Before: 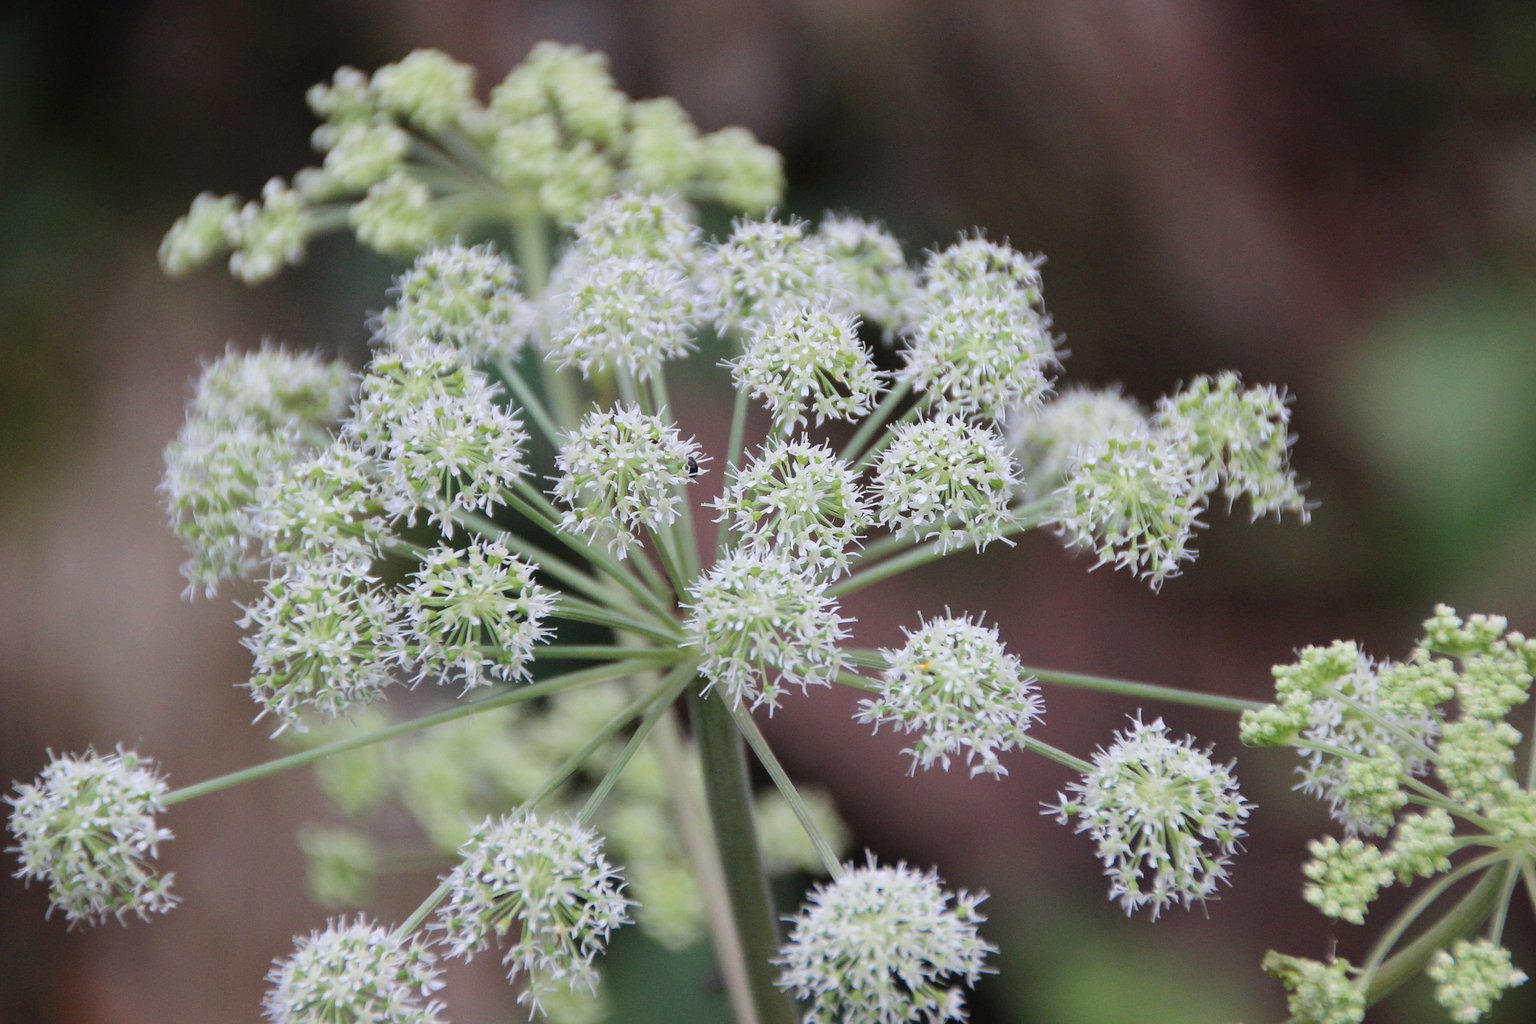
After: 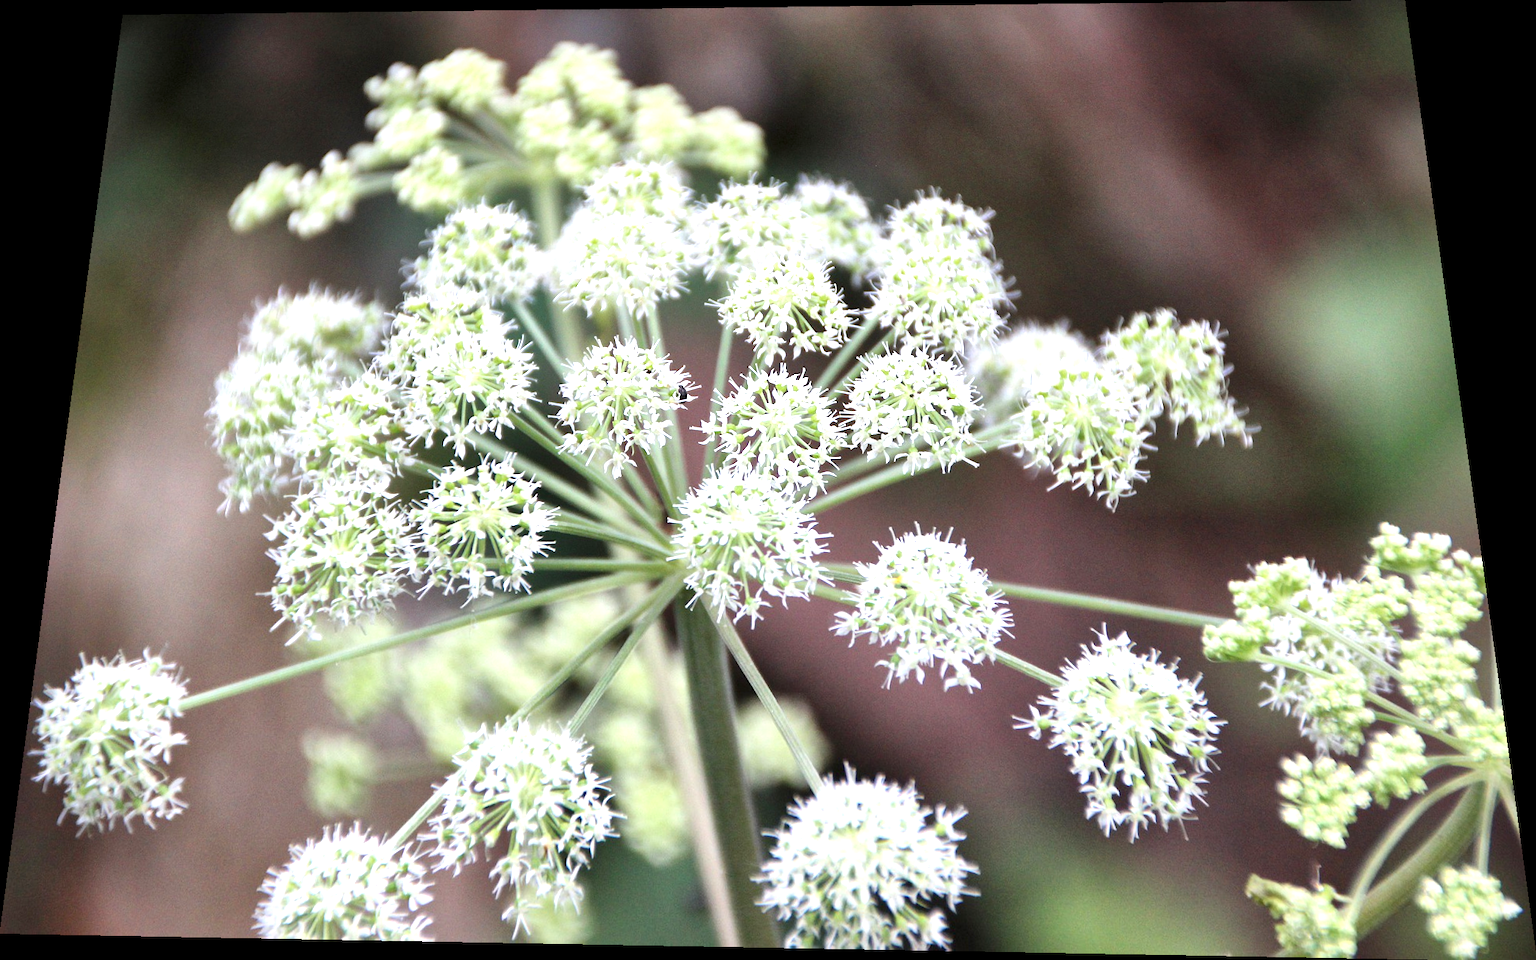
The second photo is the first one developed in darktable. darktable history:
rotate and perspective: rotation 0.128°, lens shift (vertical) -0.181, lens shift (horizontal) -0.044, shear 0.001, automatic cropping off
exposure: exposure 0.935 EV, compensate highlight preservation false
local contrast: mode bilateral grid, contrast 25, coarseness 60, detail 151%, midtone range 0.2
